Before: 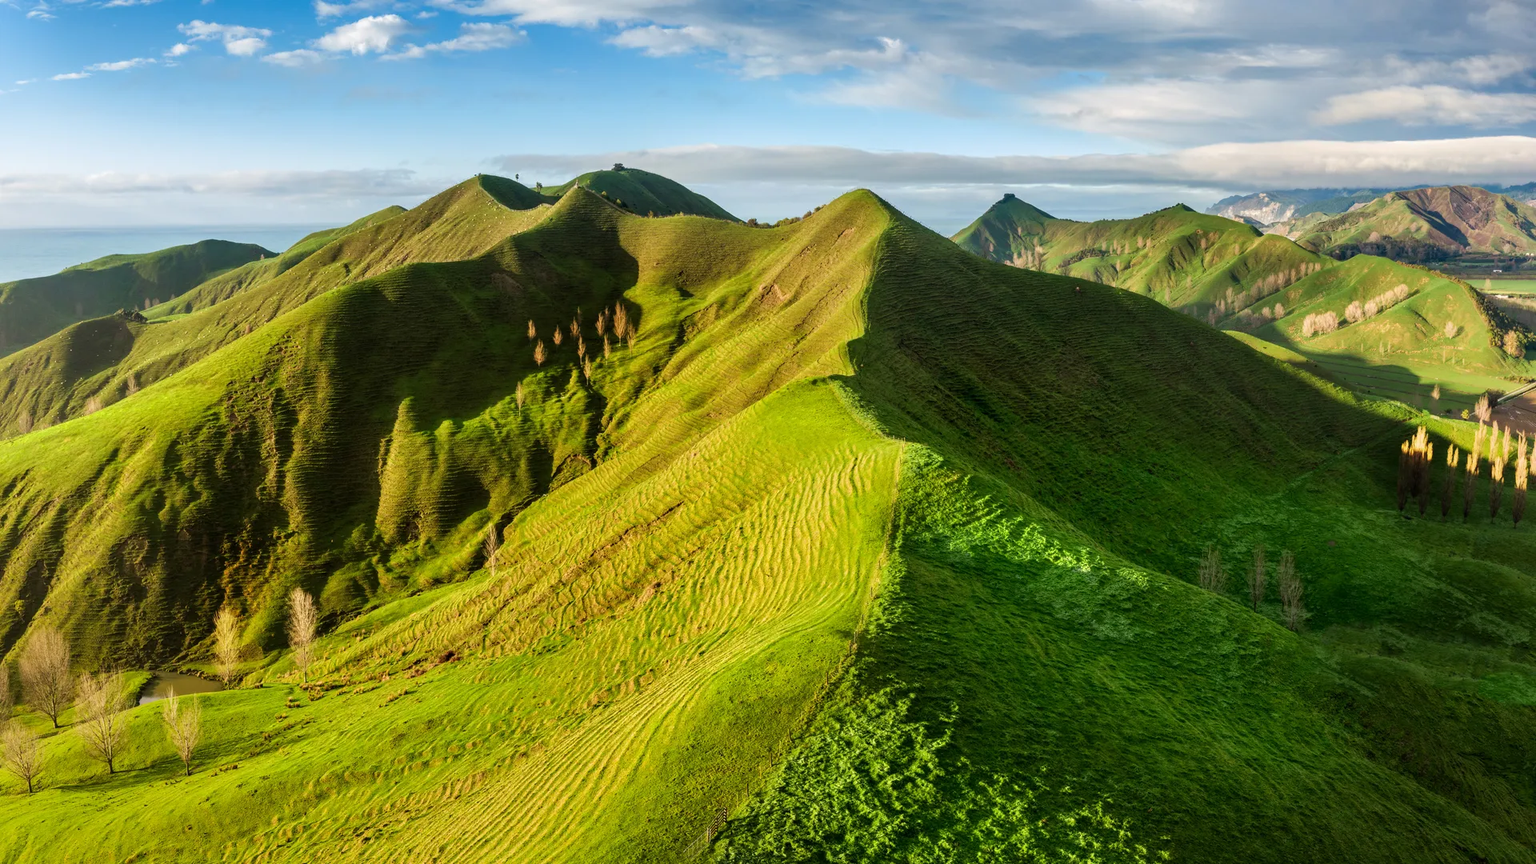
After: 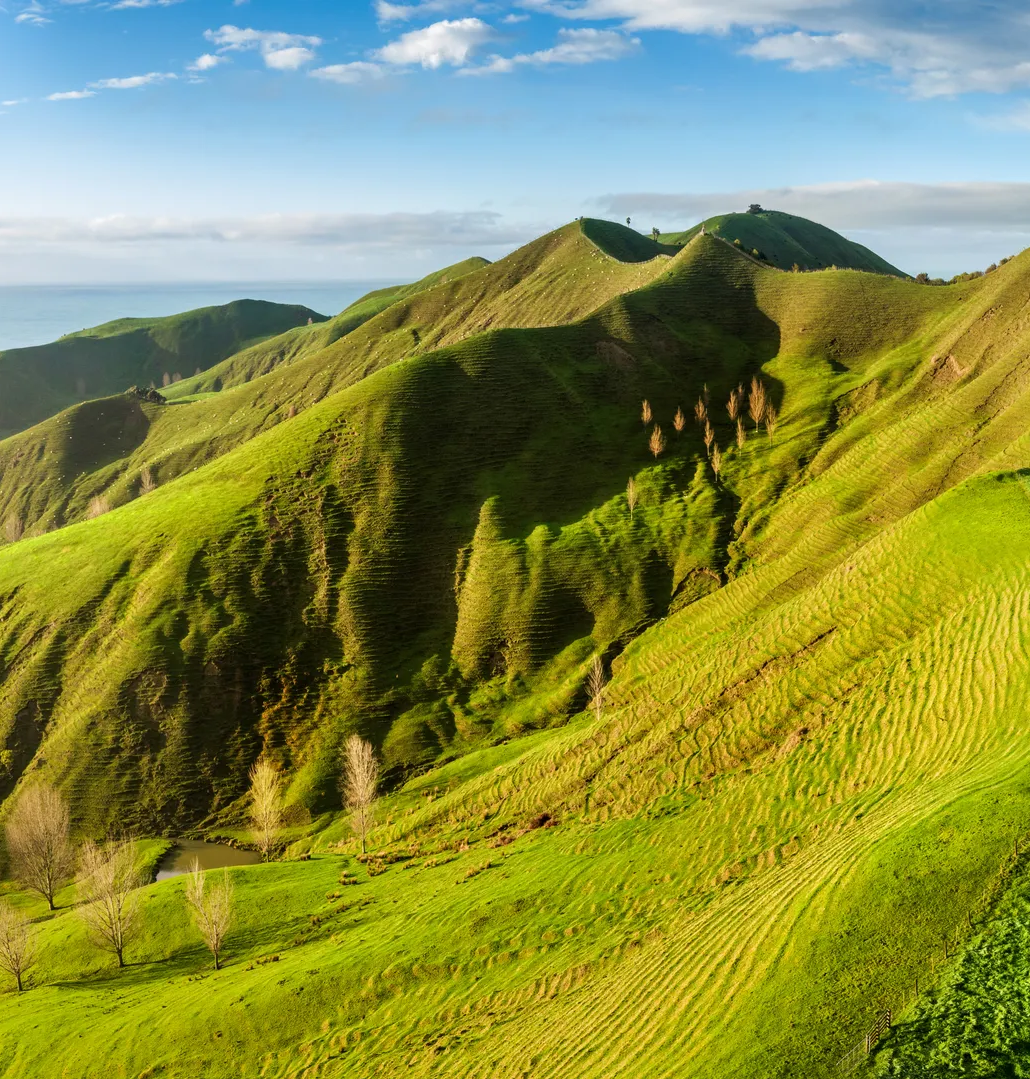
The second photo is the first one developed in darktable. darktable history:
crop: left 0.969%, right 45.381%, bottom 0.086%
